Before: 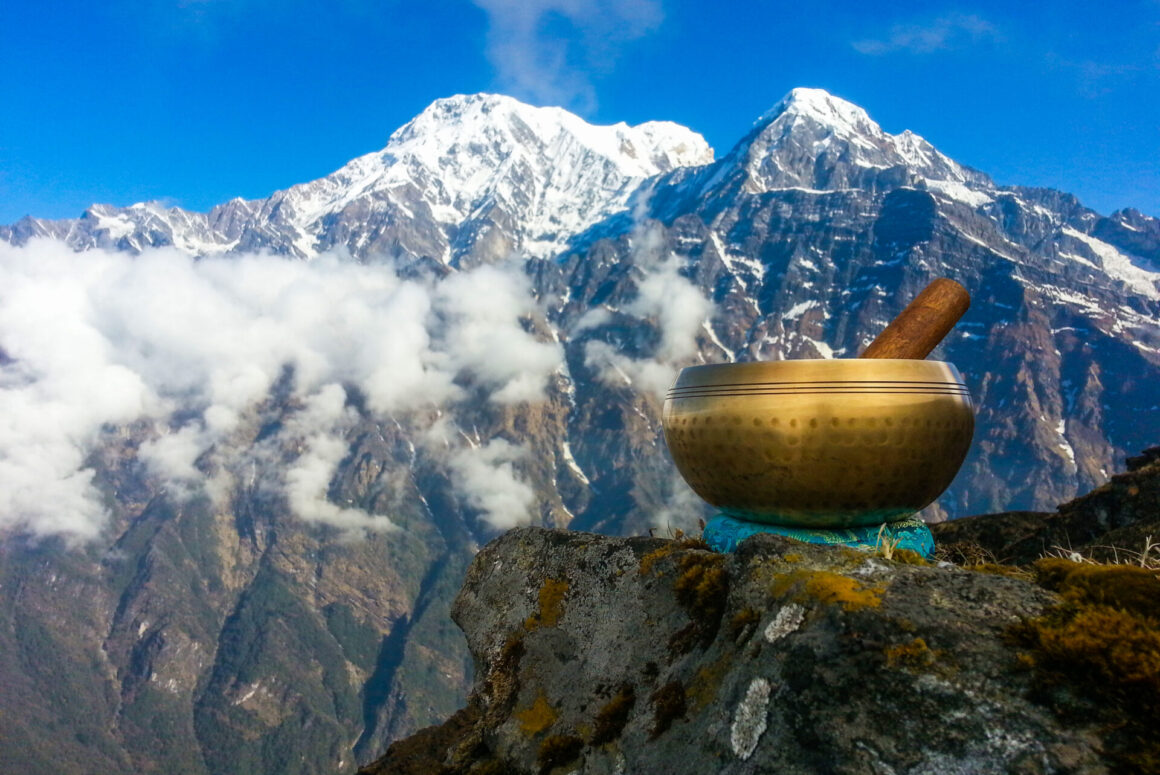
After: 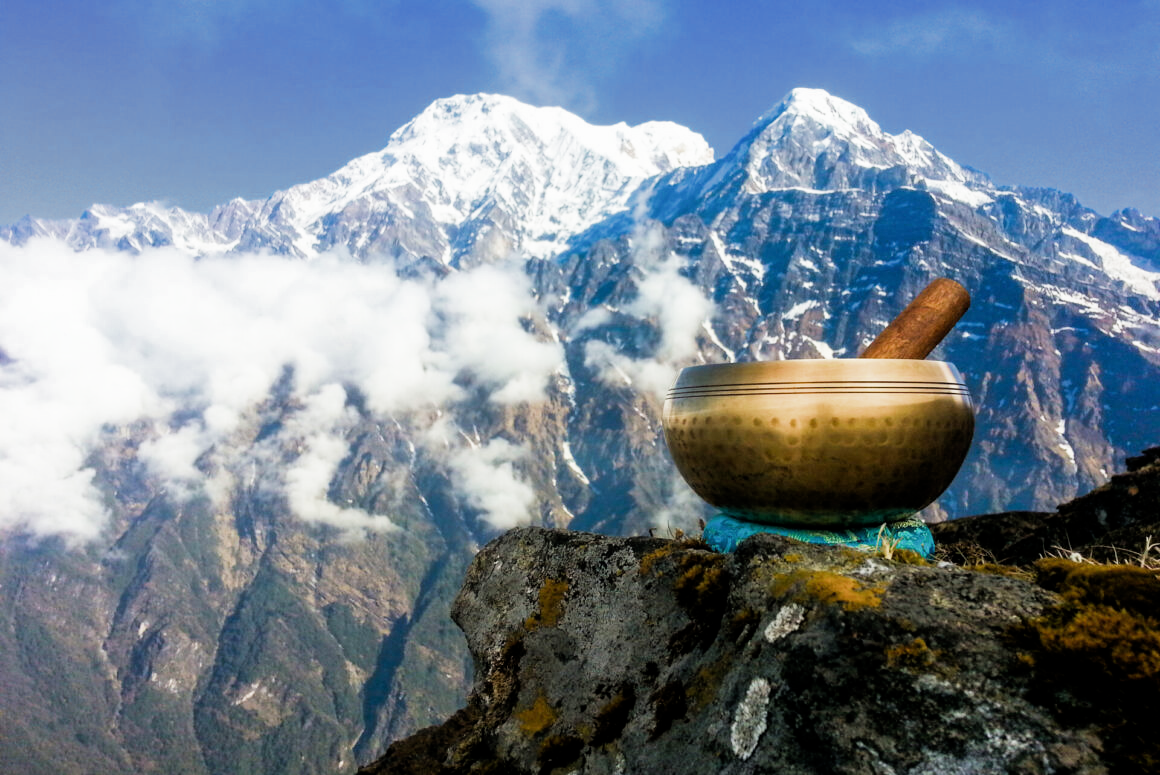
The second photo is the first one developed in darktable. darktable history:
filmic rgb: middle gray luminance 12.55%, black relative exposure -10.13 EV, white relative exposure 3.47 EV, target black luminance 0%, hardness 5.73, latitude 45.05%, contrast 1.229, highlights saturation mix 4.16%, shadows ↔ highlights balance 27.16%, add noise in highlights 0.002, preserve chrominance max RGB, color science v3 (2019), use custom middle-gray values true, contrast in highlights soft
